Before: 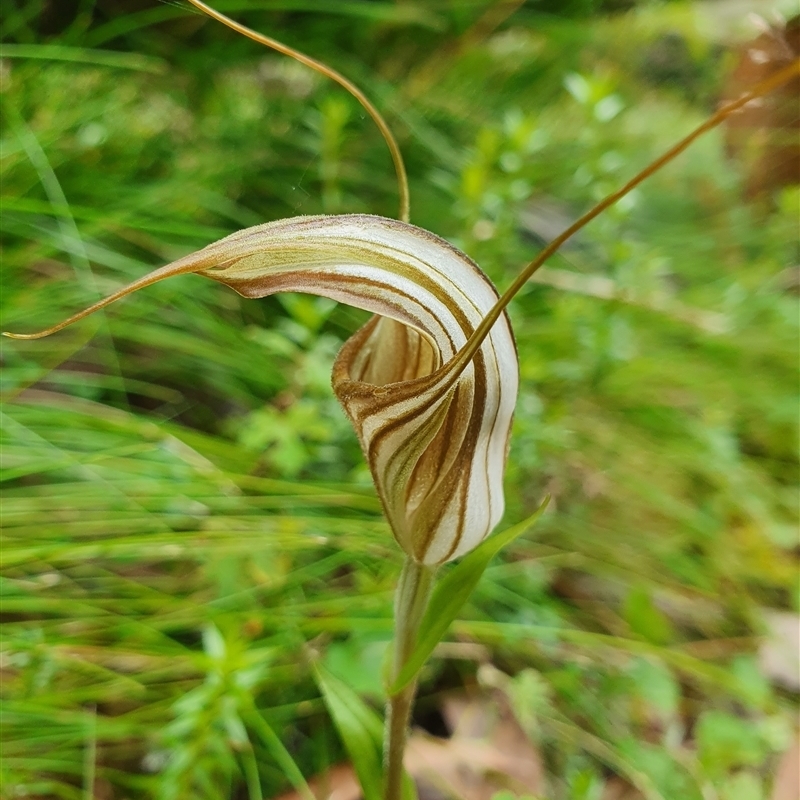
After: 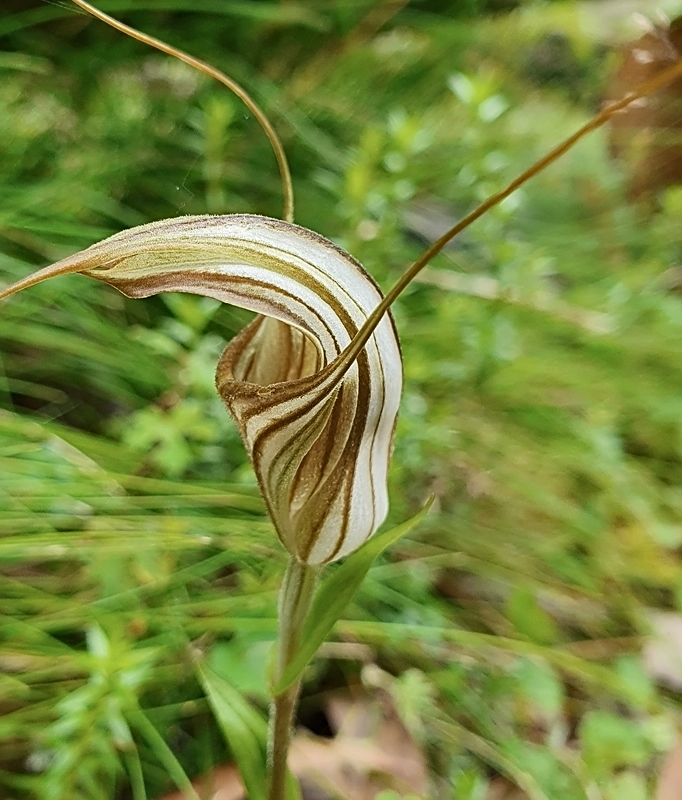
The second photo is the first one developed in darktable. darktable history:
crop and rotate: left 14.692%
sharpen: on, module defaults
haze removal: compatibility mode true, adaptive false
contrast brightness saturation: contrast 0.112, saturation -0.164
